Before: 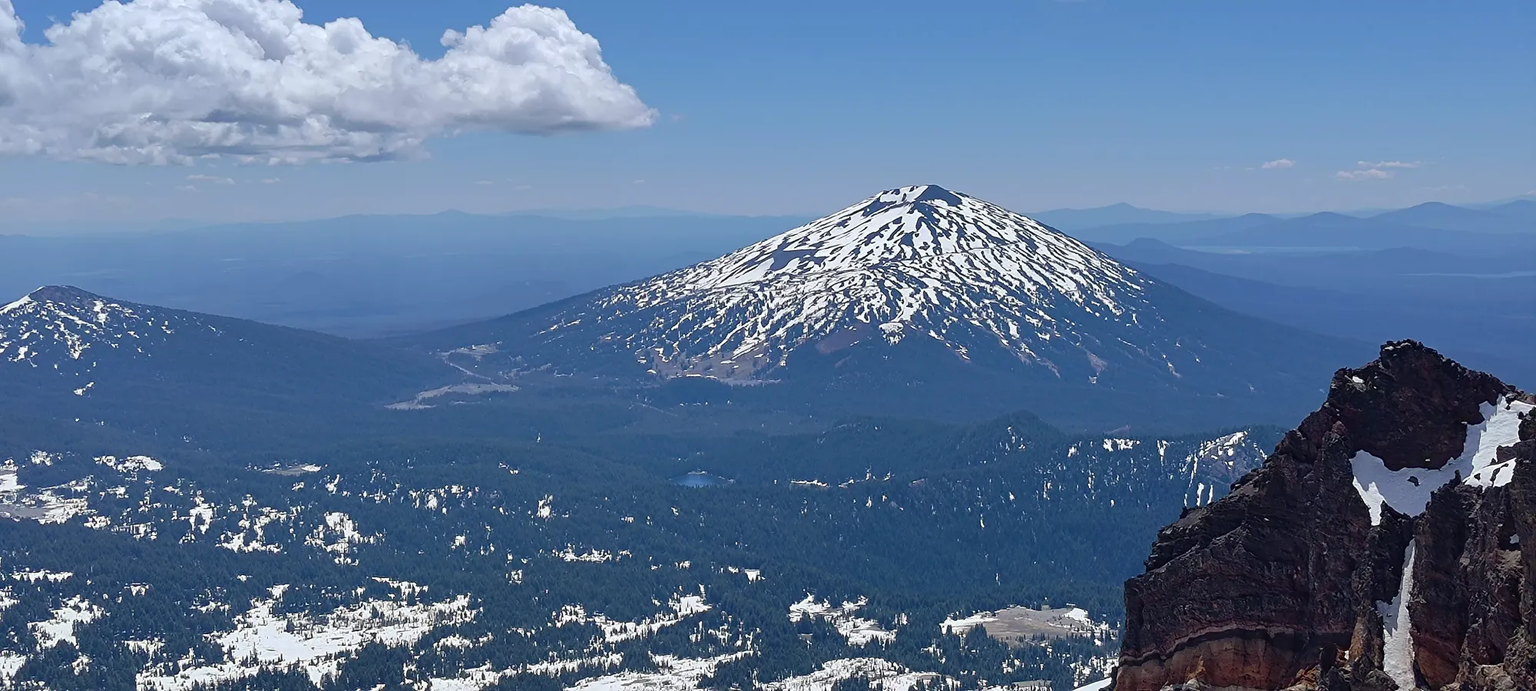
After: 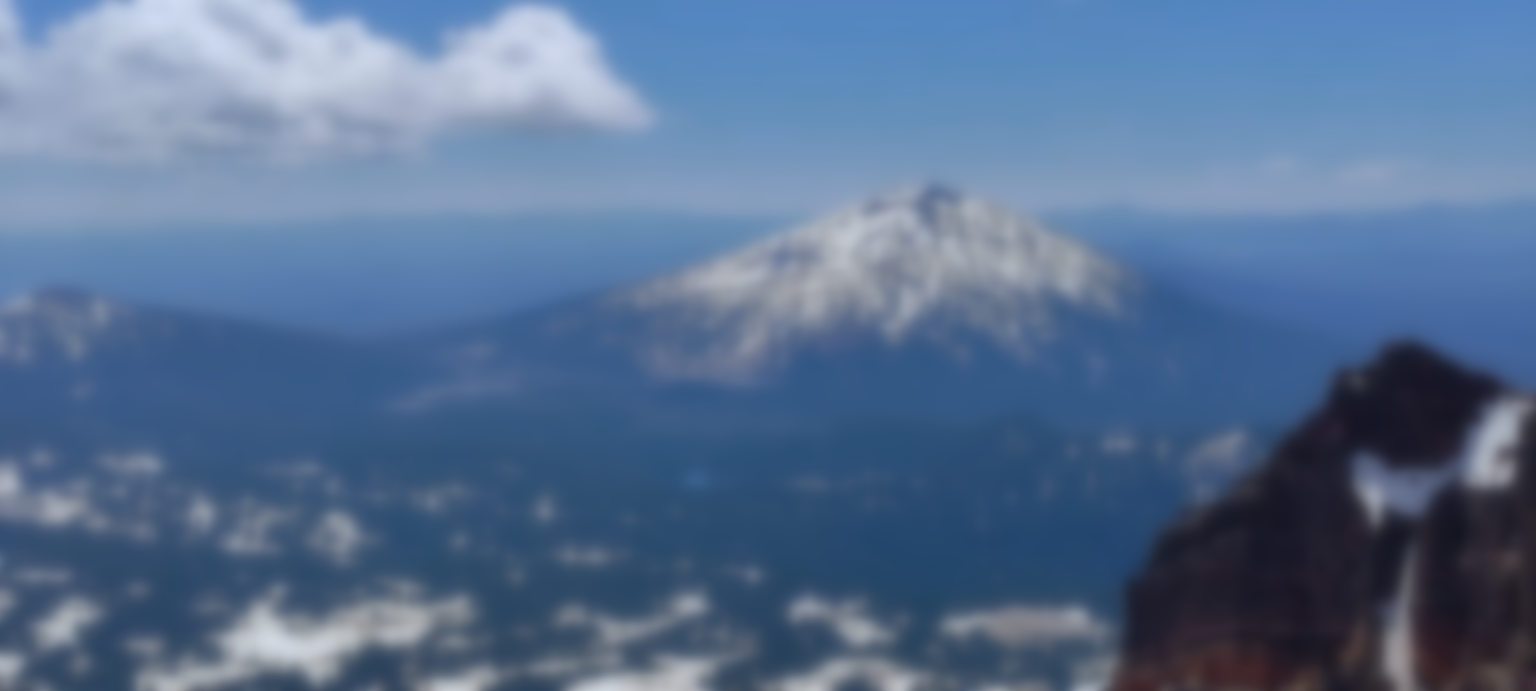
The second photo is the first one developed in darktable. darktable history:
lowpass: on, module defaults
color zones: curves: ch0 [(0.25, 0.5) (0.636, 0.25) (0.75, 0.5)]
